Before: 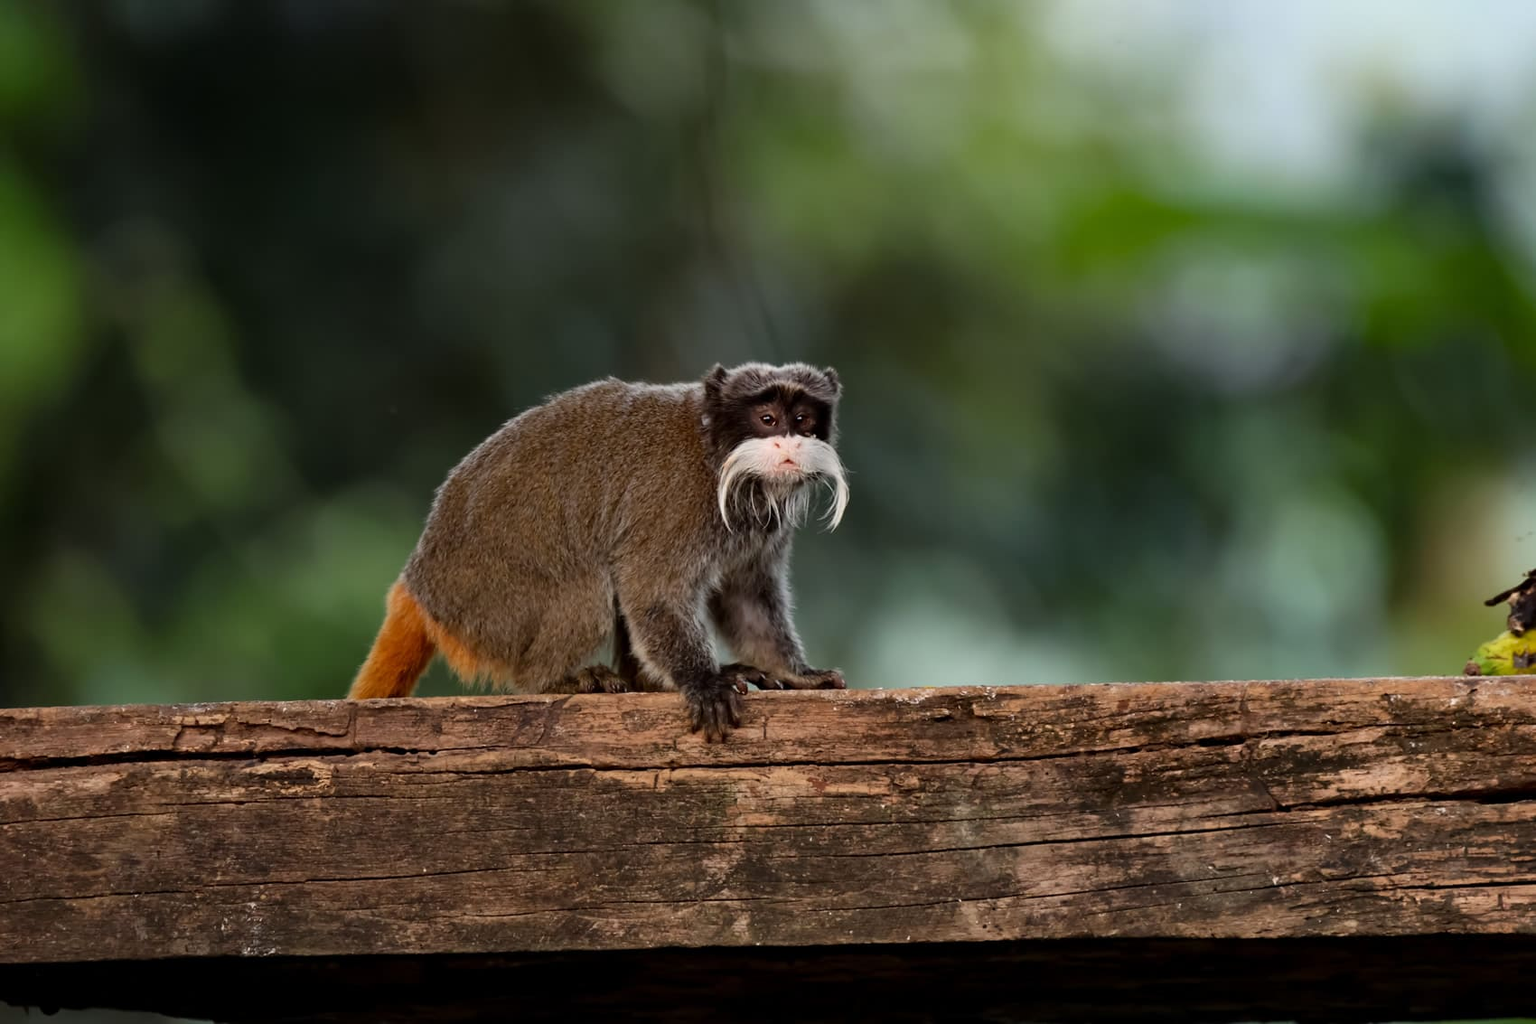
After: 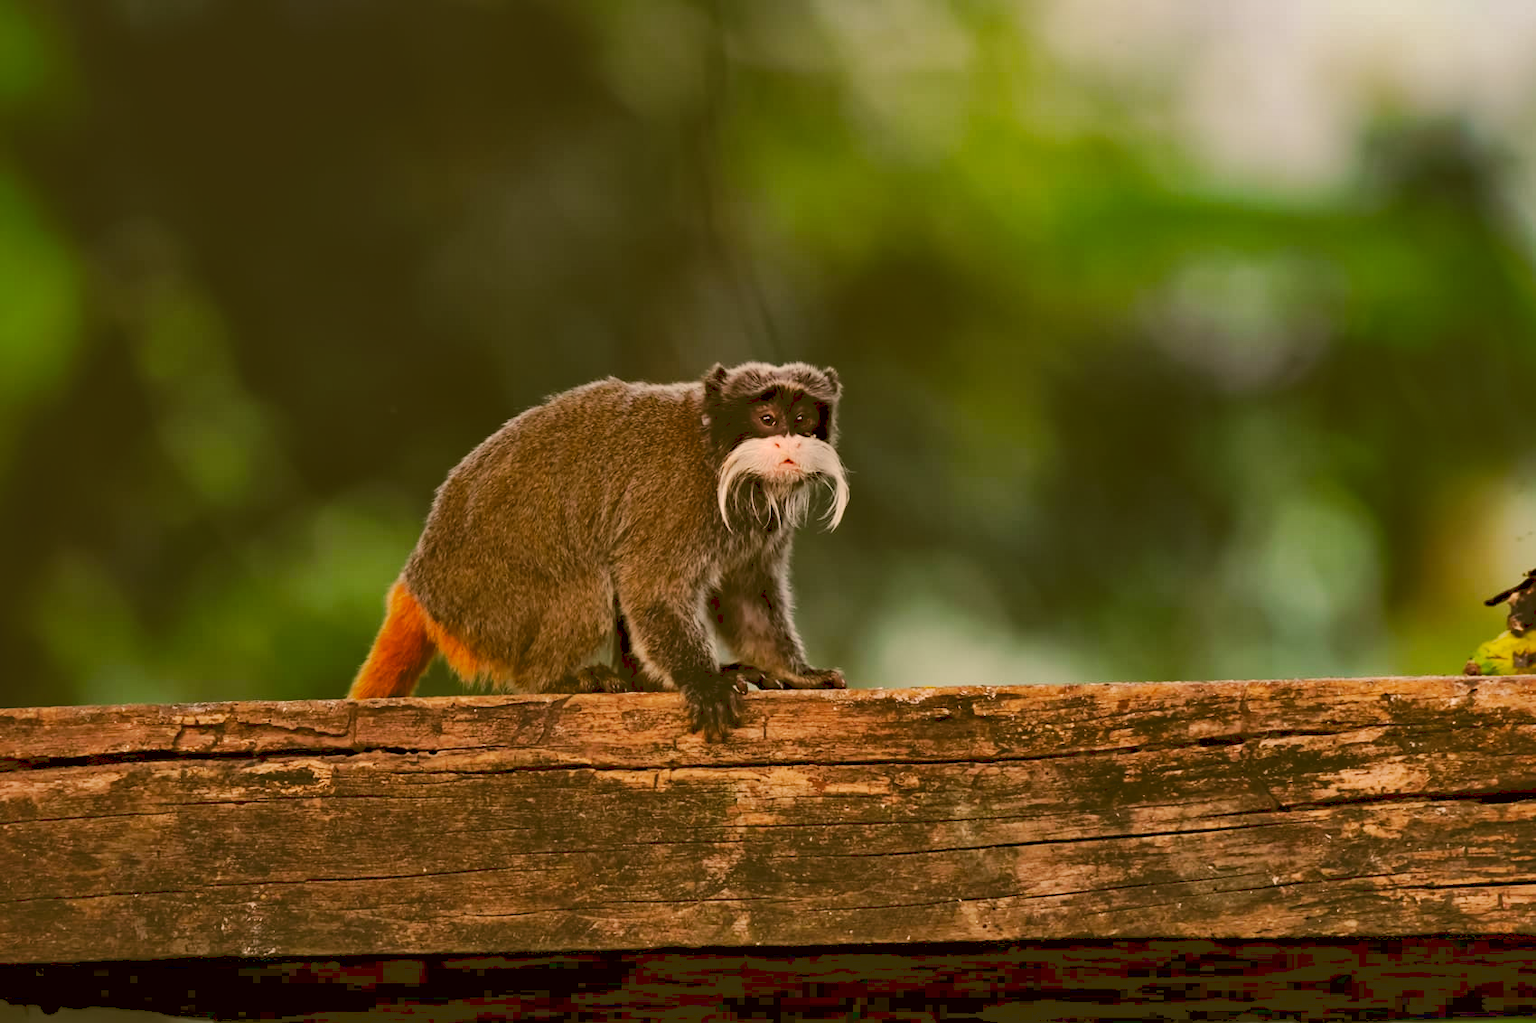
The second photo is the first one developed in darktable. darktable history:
shadows and highlights: on, module defaults
exposure: compensate highlight preservation false
white balance: emerald 1
tone curve: curves: ch0 [(0, 0) (0.003, 0.126) (0.011, 0.129) (0.025, 0.129) (0.044, 0.136) (0.069, 0.145) (0.1, 0.162) (0.136, 0.182) (0.177, 0.211) (0.224, 0.254) (0.277, 0.307) (0.335, 0.366) (0.399, 0.441) (0.468, 0.533) (0.543, 0.624) (0.623, 0.702) (0.709, 0.774) (0.801, 0.835) (0.898, 0.904) (1, 1)], preserve colors none
haze removal: strength 0.29, distance 0.25, compatibility mode true, adaptive false
color balance: gamma [0.9, 0.988, 0.975, 1.025], gain [1.05, 1, 1, 1]
color correction: highlights a* 8.98, highlights b* 15.09, shadows a* -0.49, shadows b* 26.52
